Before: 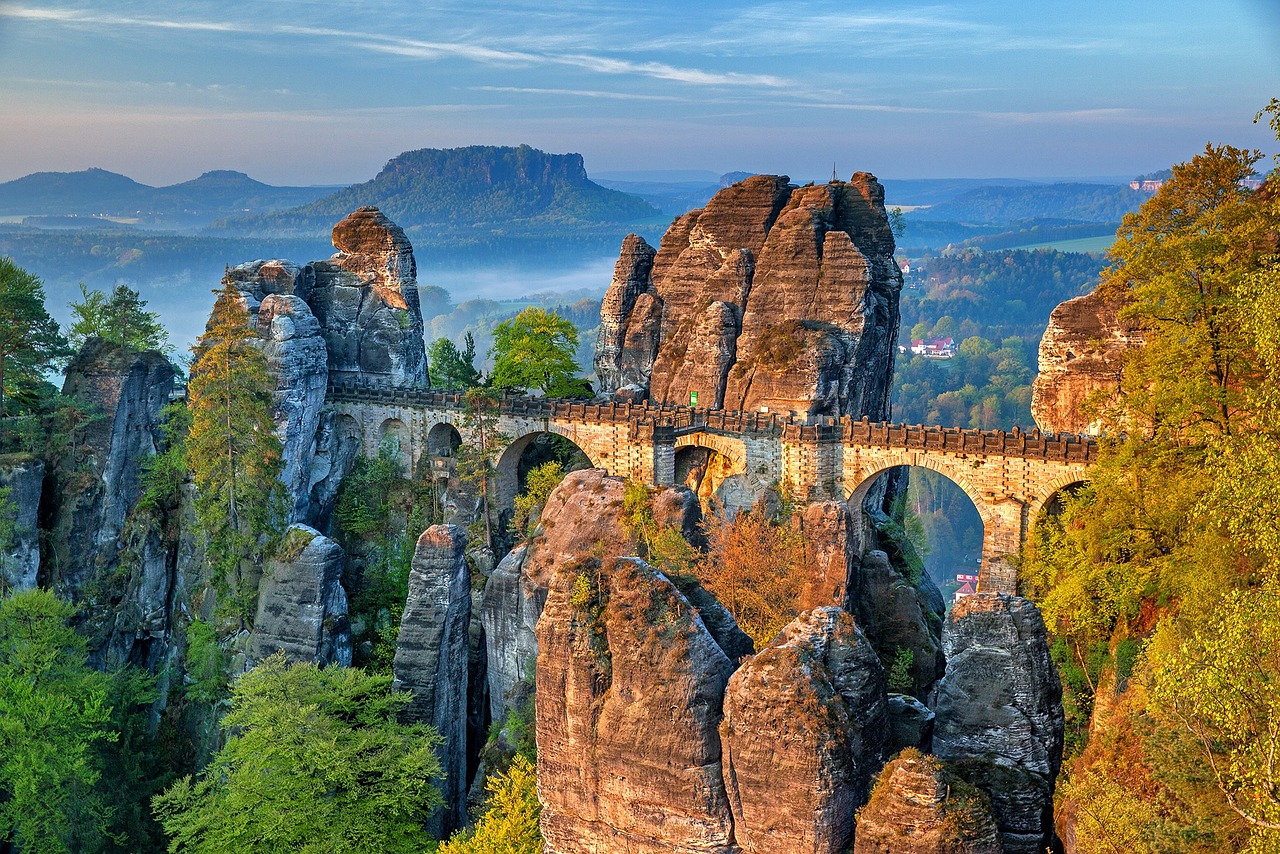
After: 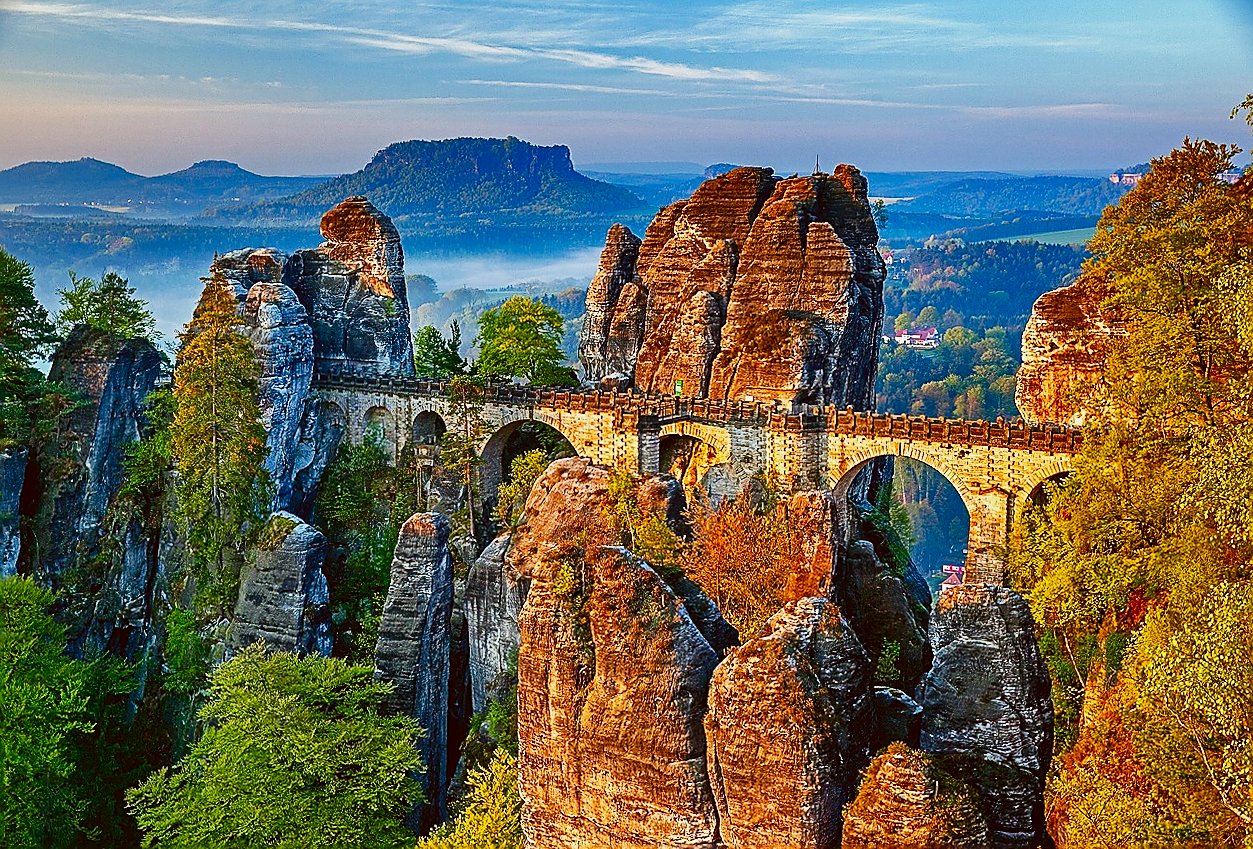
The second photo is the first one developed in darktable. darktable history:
sharpen: radius 1.4, amount 1.25, threshold 0.7
color balance rgb: shadows lift › chroma 2%, shadows lift › hue 219.6°, power › hue 313.2°, highlights gain › chroma 3%, highlights gain › hue 75.6°, global offset › luminance 0.5%, perceptual saturation grading › global saturation 15.33%, perceptual saturation grading › highlights -19.33%, perceptual saturation grading › shadows 20%, global vibrance 20%
rotate and perspective: rotation 0.226°, lens shift (vertical) -0.042, crop left 0.023, crop right 0.982, crop top 0.006, crop bottom 0.994
rgb levels: mode RGB, independent channels, levels [[0, 0.5, 1], [0, 0.521, 1], [0, 0.536, 1]]
contrast brightness saturation: contrast 0.13, brightness -0.24, saturation 0.14
white balance: red 0.983, blue 1.036
color balance: lift [1.004, 1.002, 1.002, 0.998], gamma [1, 1.007, 1.002, 0.993], gain [1, 0.977, 1.013, 1.023], contrast -3.64%
base curve: curves: ch0 [(0, 0) (0.088, 0.125) (0.176, 0.251) (0.354, 0.501) (0.613, 0.749) (1, 0.877)], preserve colors none
